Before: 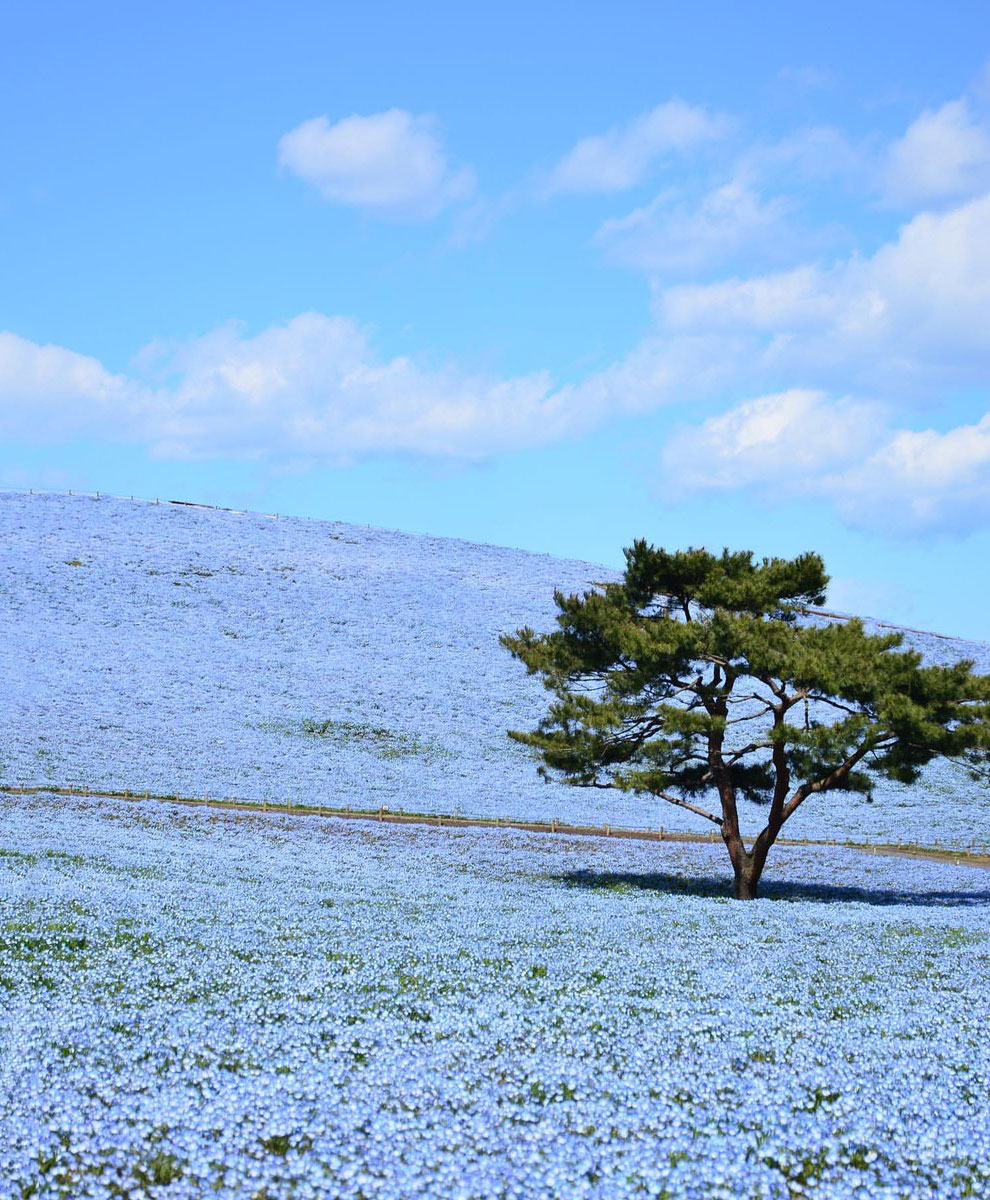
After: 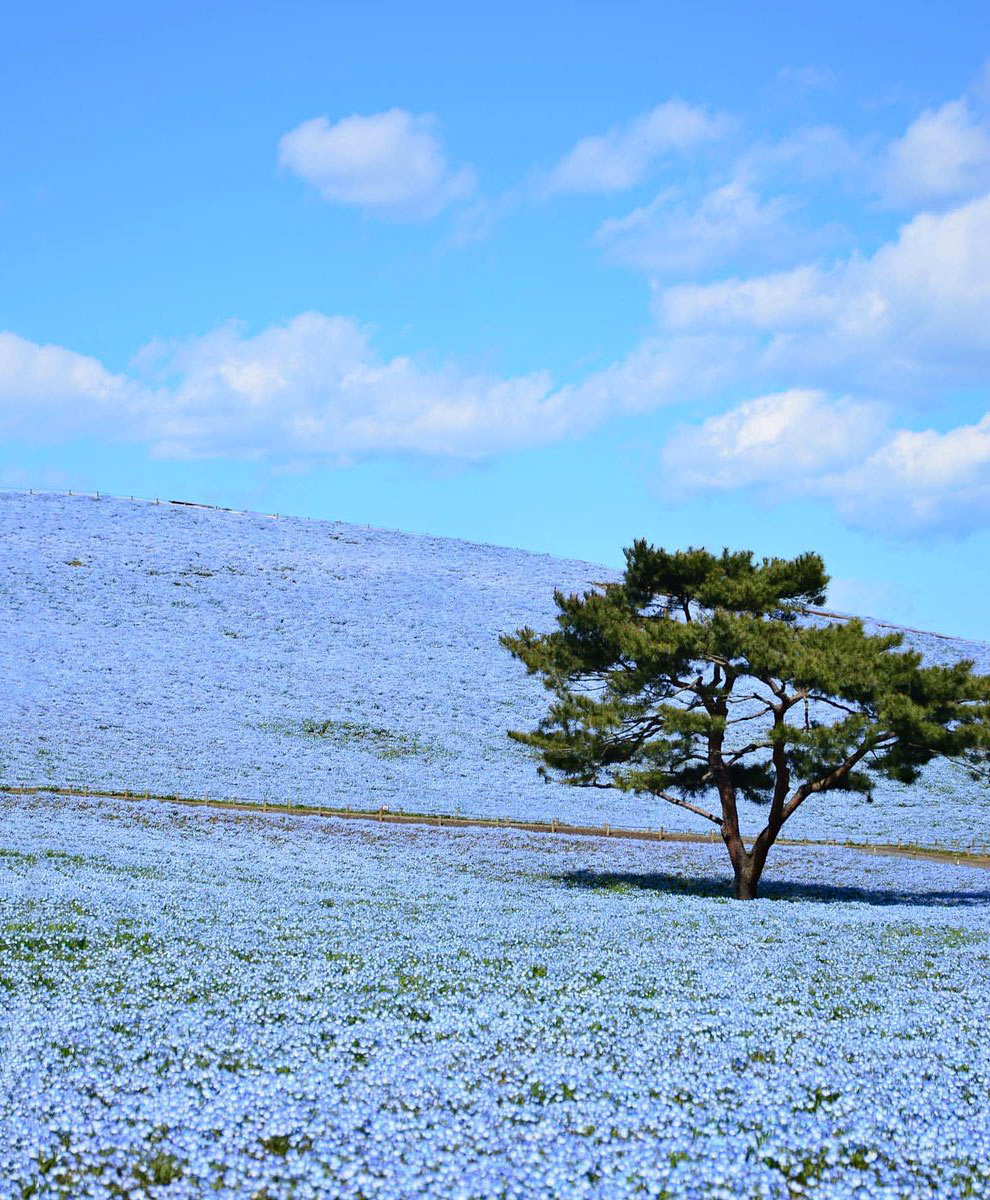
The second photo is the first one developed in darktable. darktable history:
color correction: highlights b* 0.037
haze removal: adaptive false
